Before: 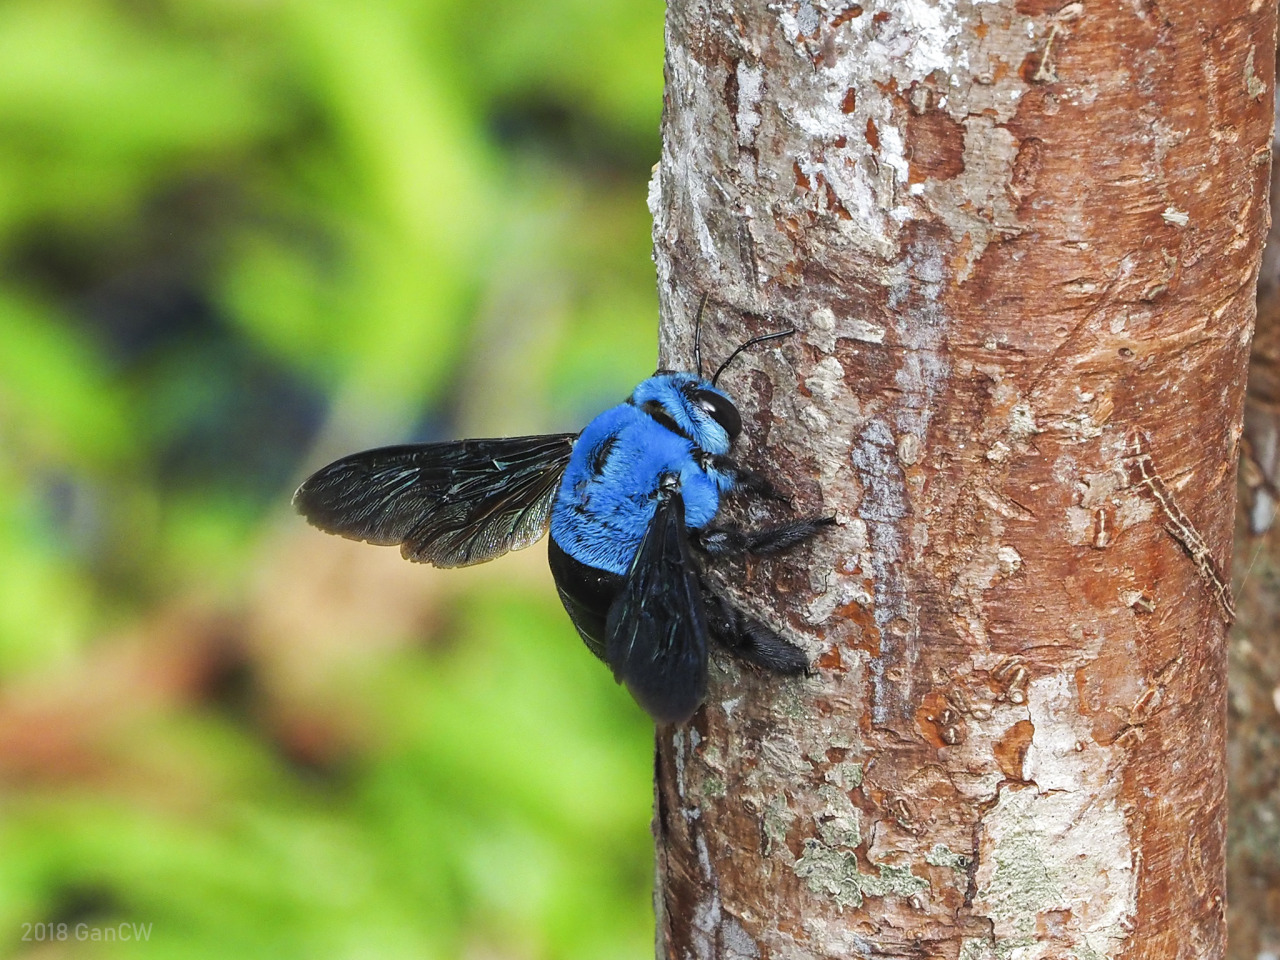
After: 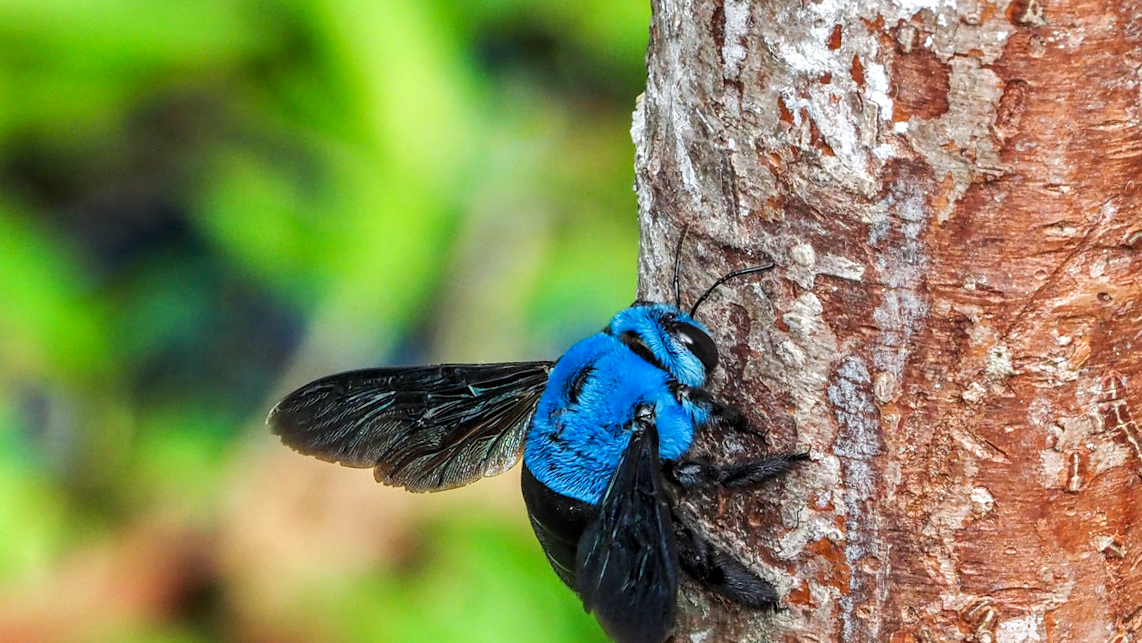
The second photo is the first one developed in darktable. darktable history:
crop: left 3.015%, top 8.969%, right 9.647%, bottom 26.457%
local contrast: detail 130%
rotate and perspective: rotation 1.72°, automatic cropping off
